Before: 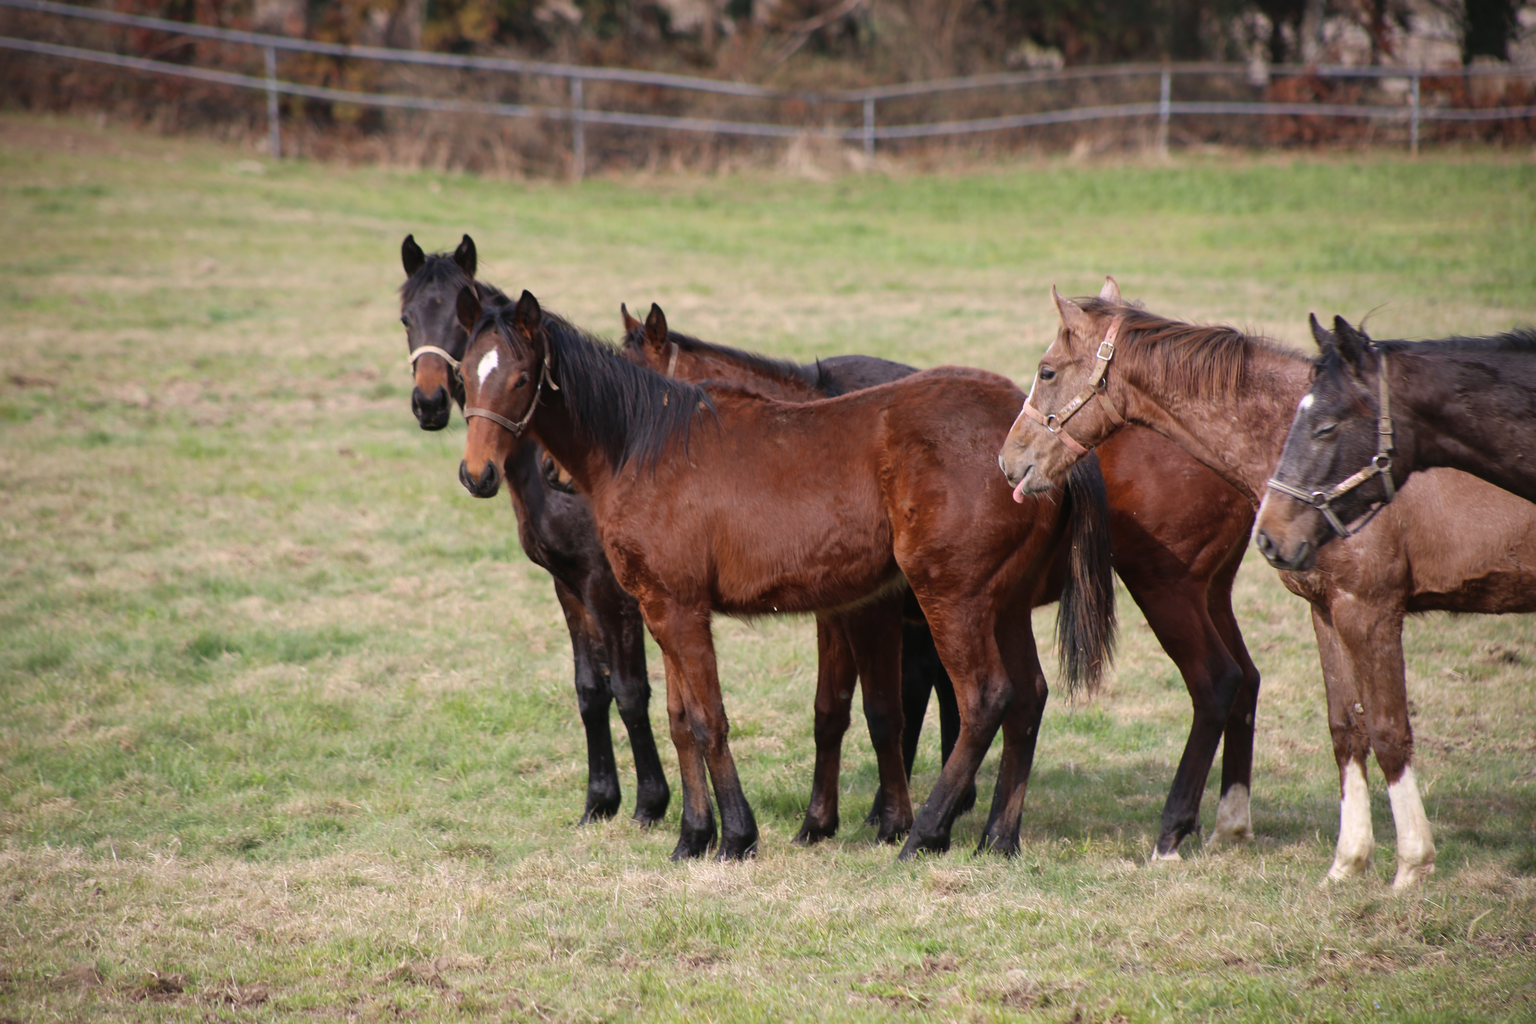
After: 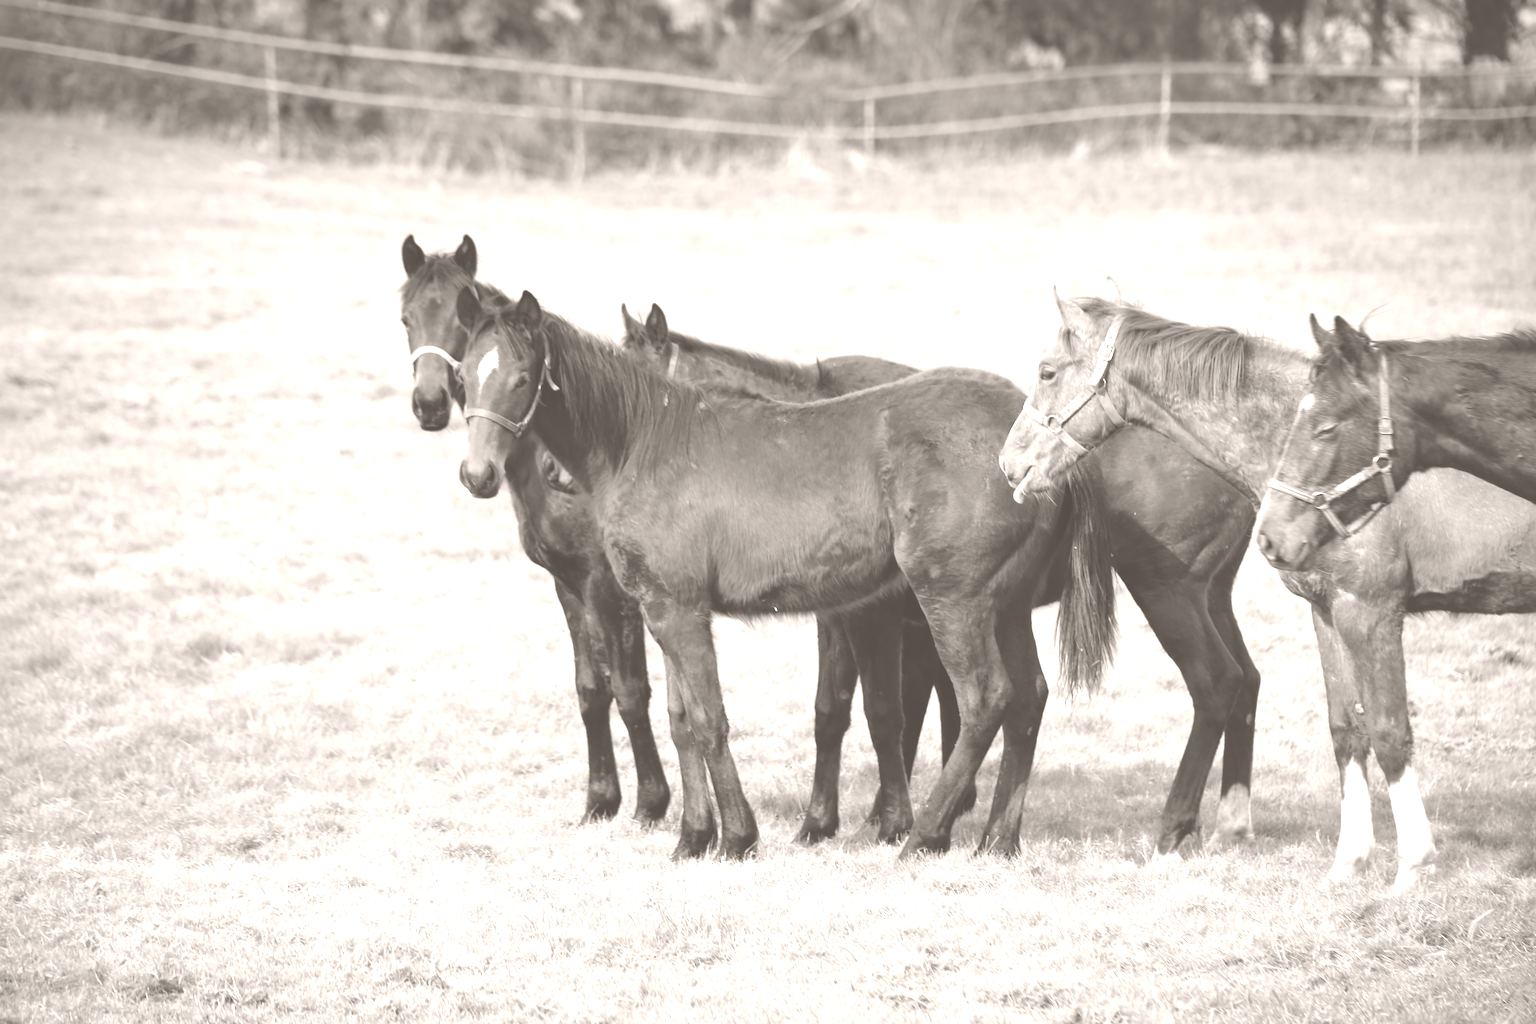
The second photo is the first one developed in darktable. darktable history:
exposure: black level correction 0.001, compensate highlight preservation false
colorize: hue 34.49°, saturation 35.33%, source mix 100%, lightness 55%, version 1
